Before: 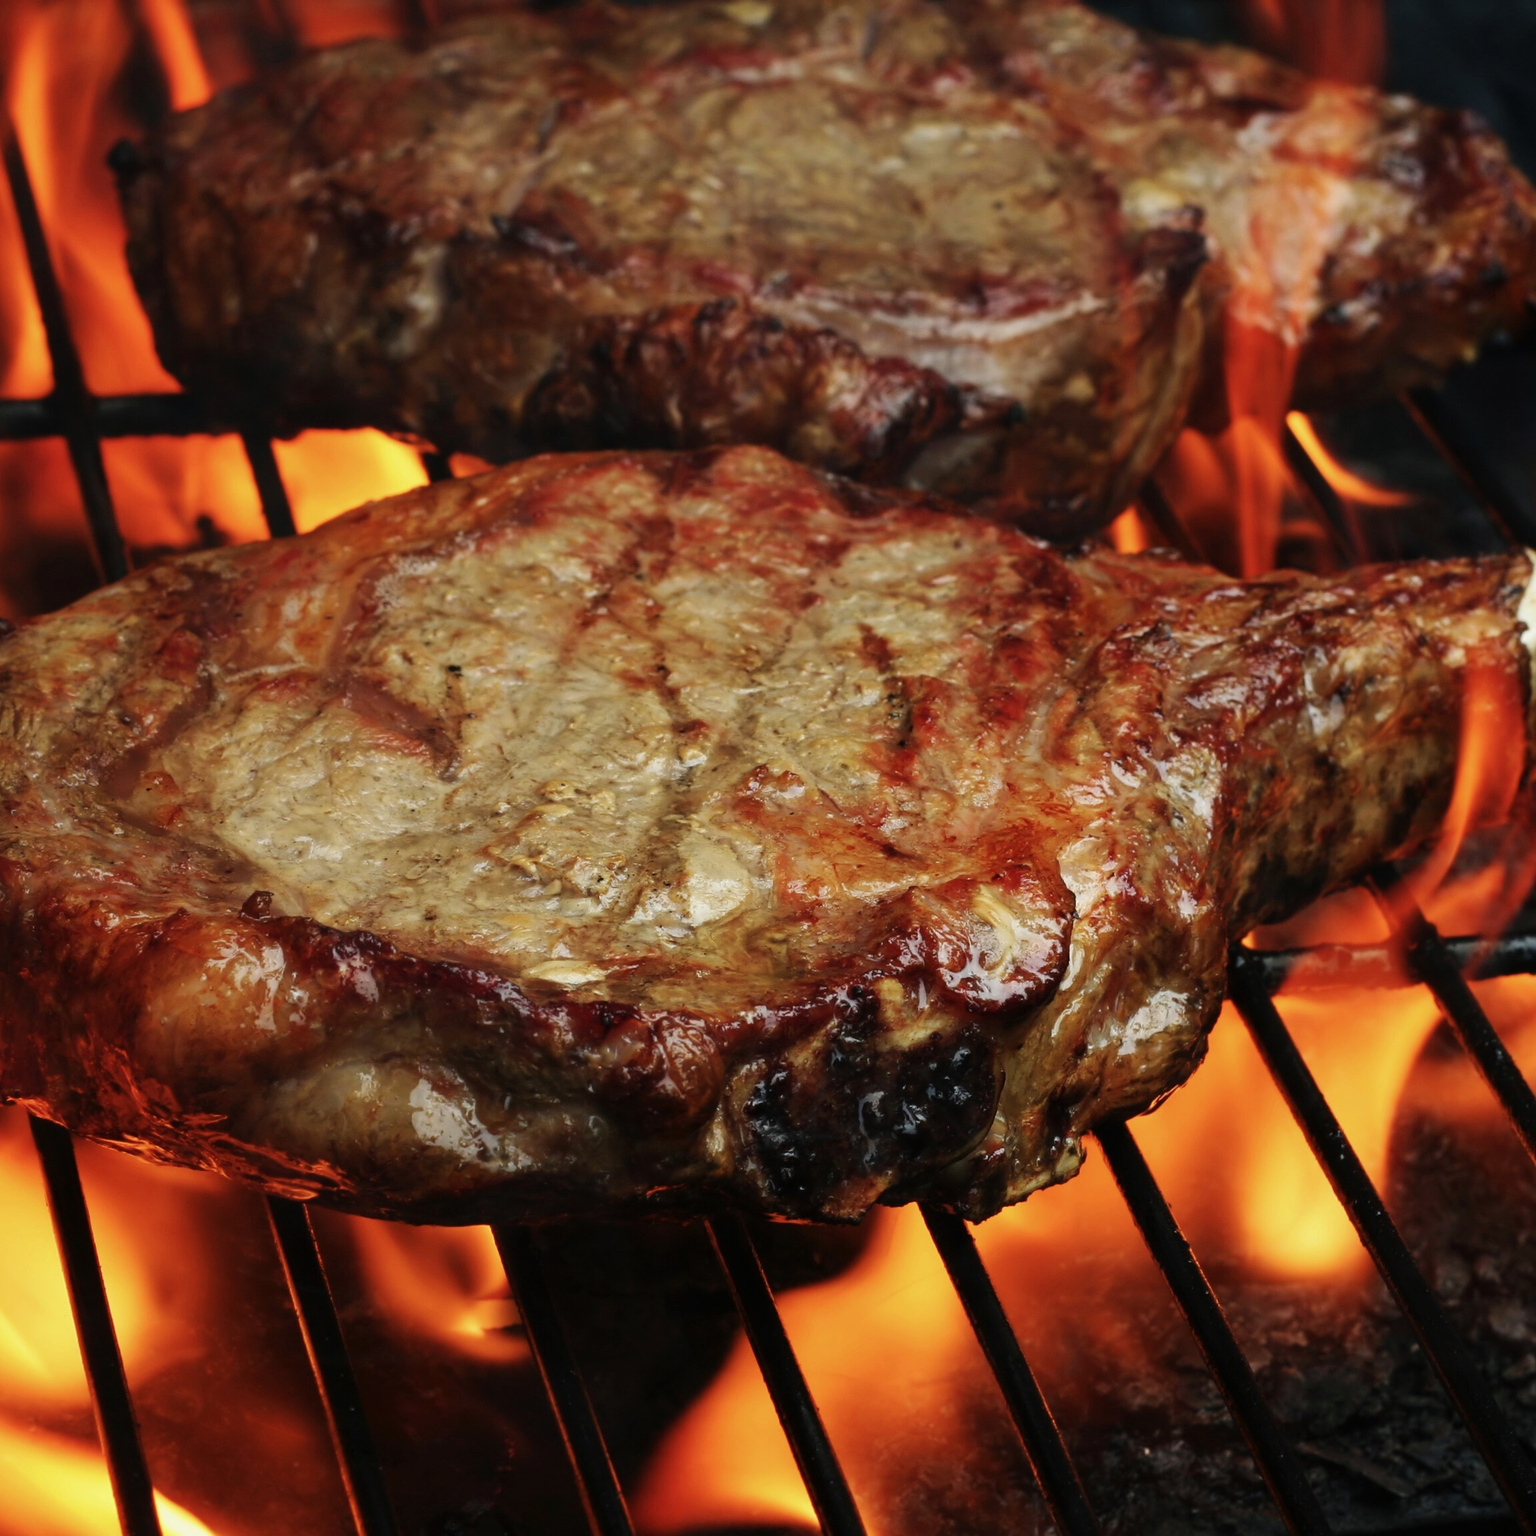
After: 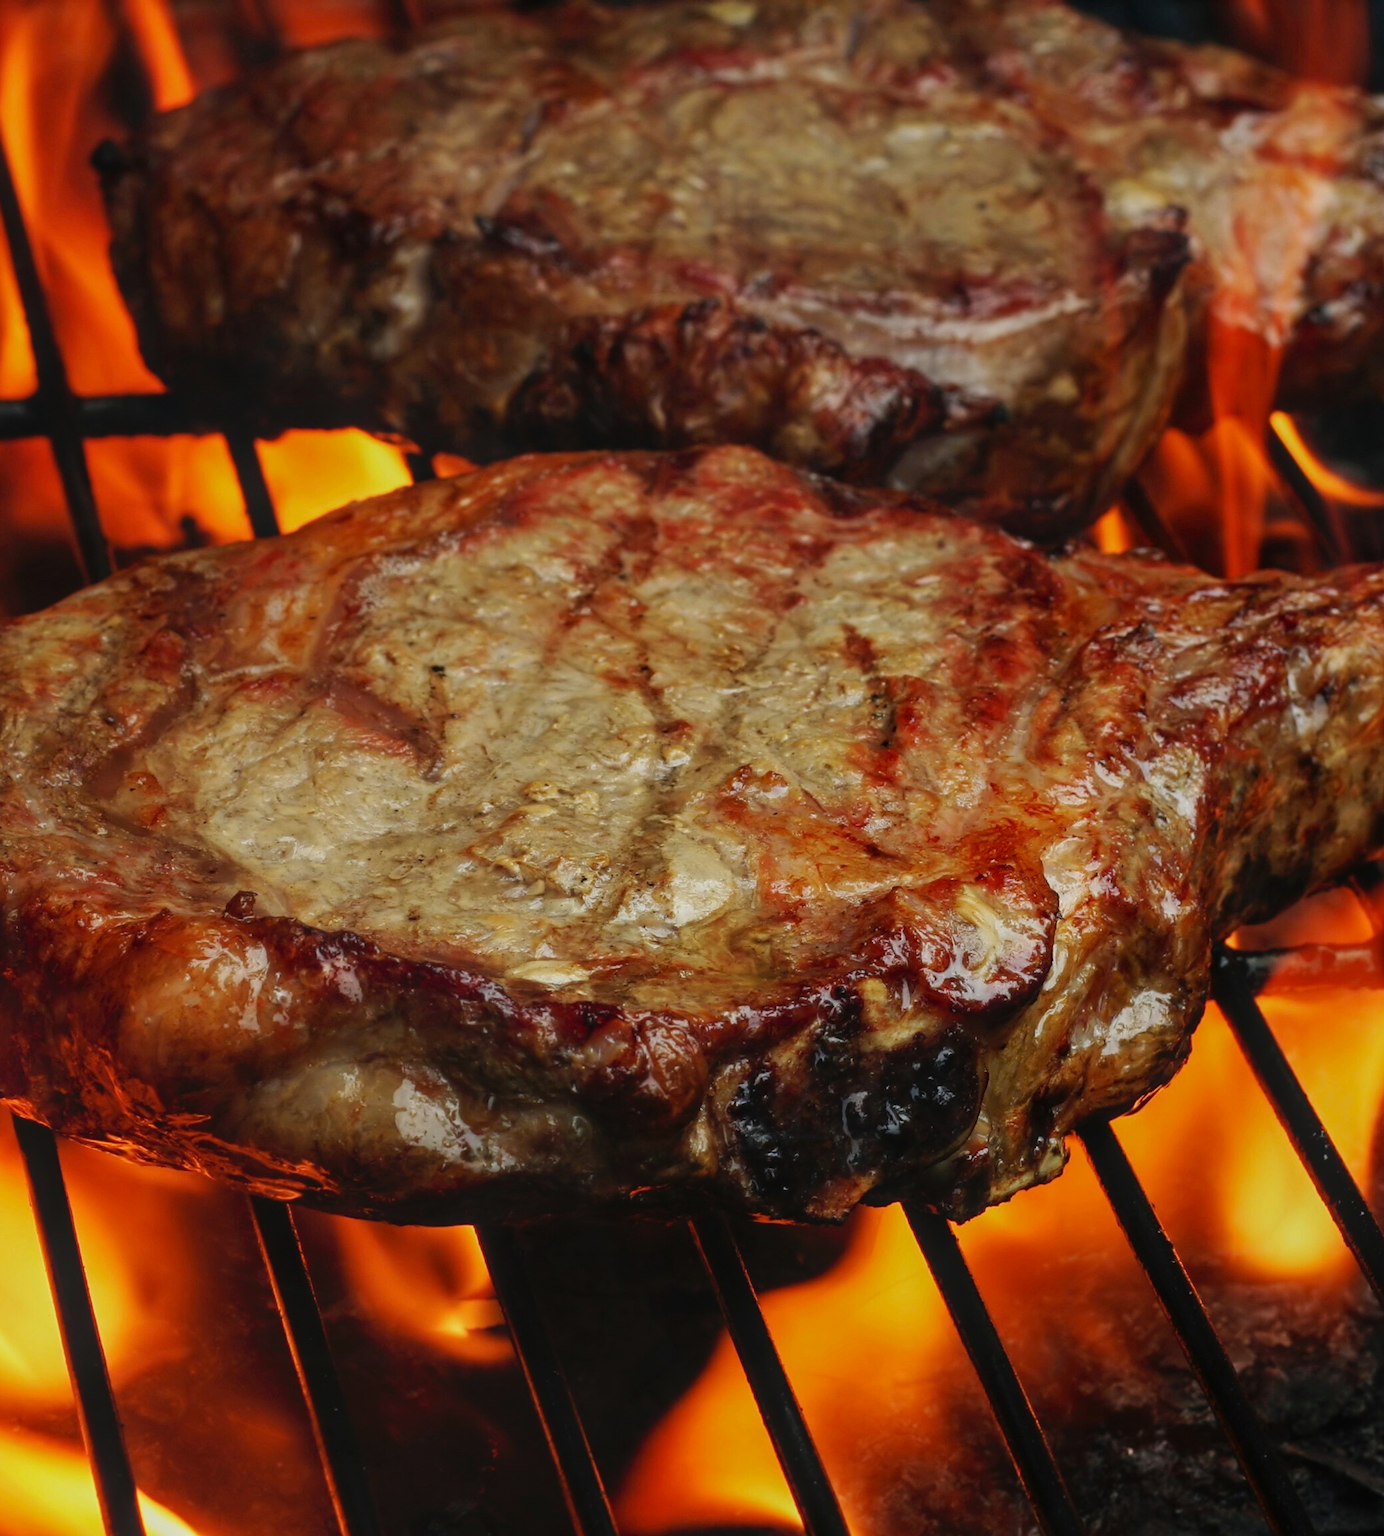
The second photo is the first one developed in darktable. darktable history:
crop and rotate: left 1.088%, right 8.807%
local contrast: highlights 48%, shadows 0%, detail 100%
